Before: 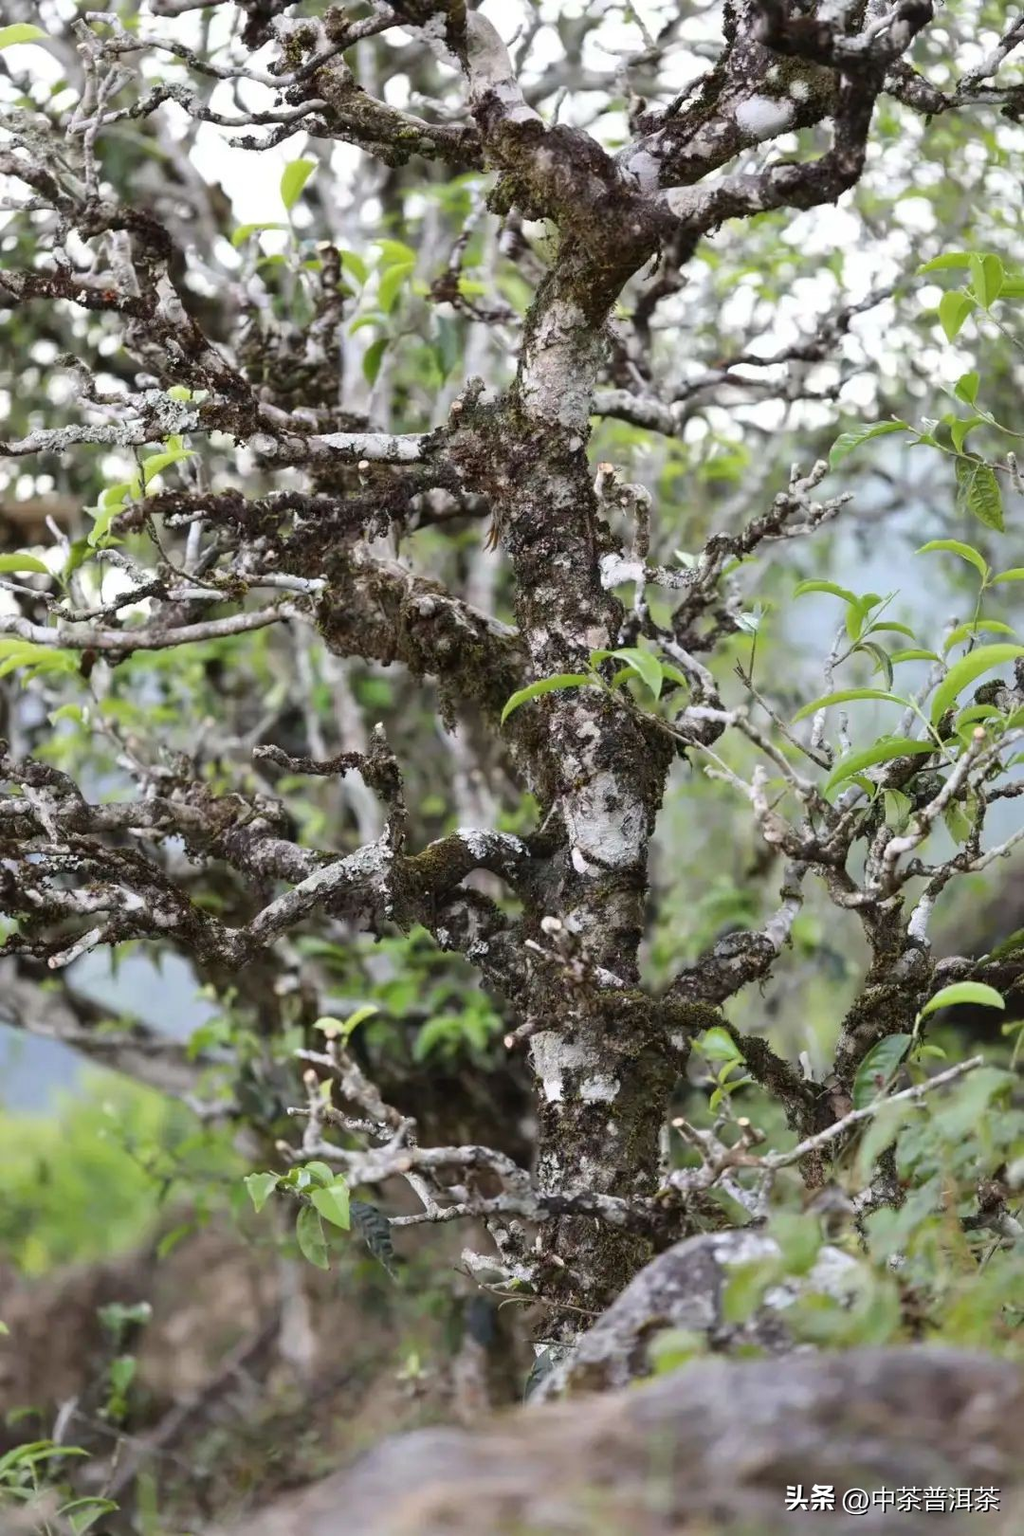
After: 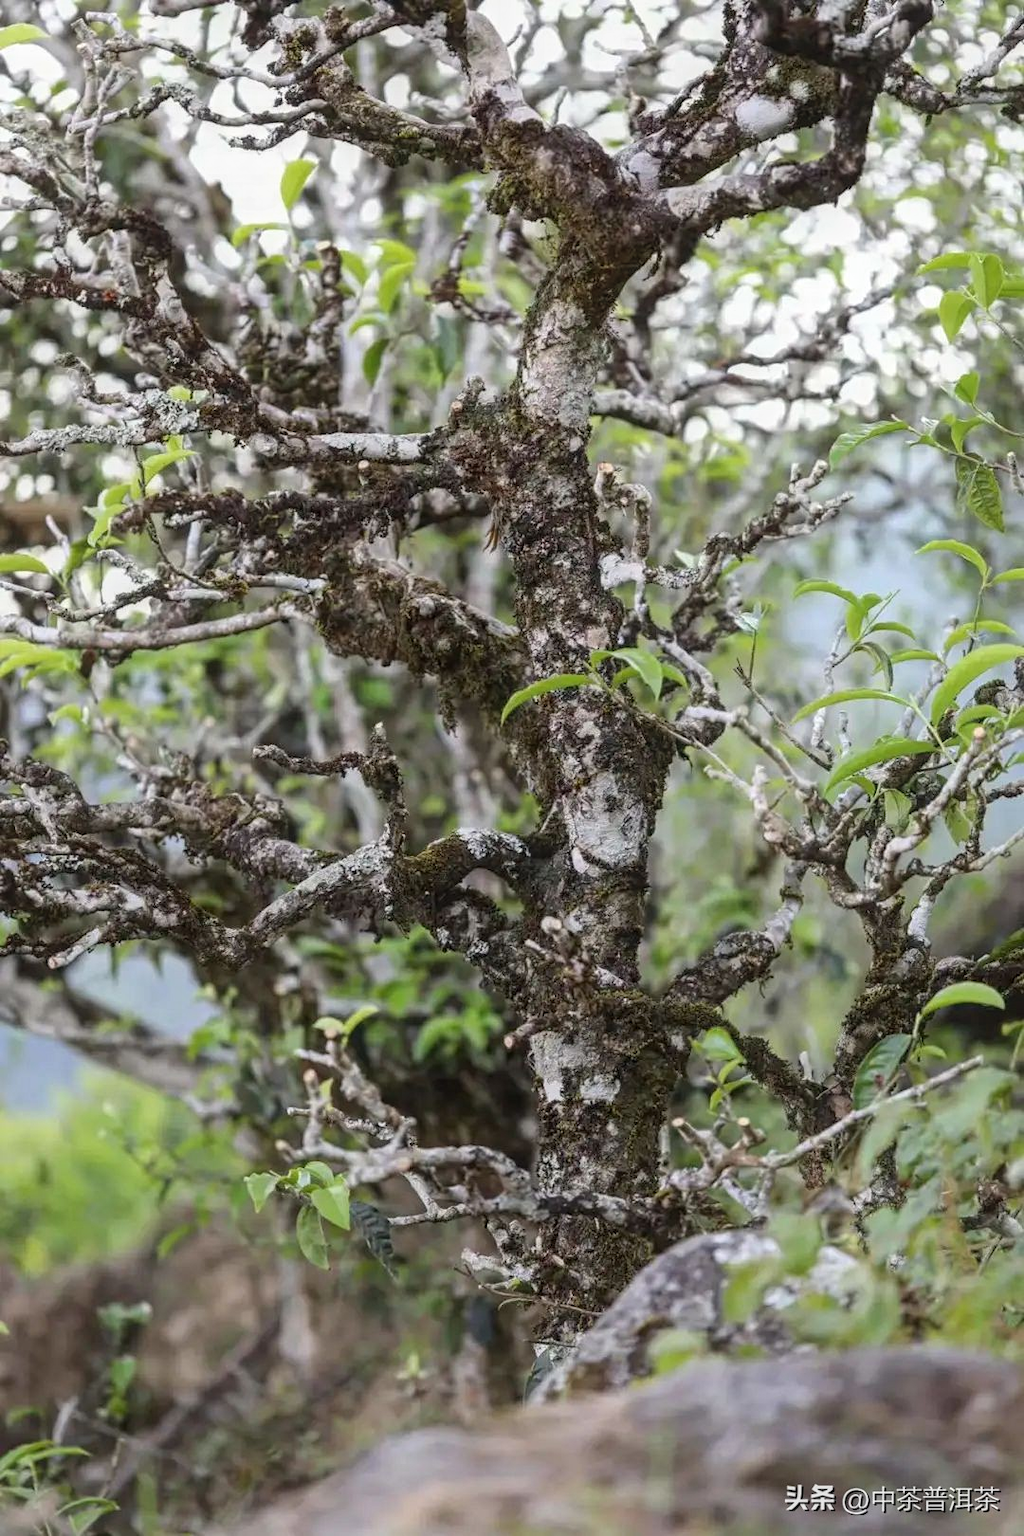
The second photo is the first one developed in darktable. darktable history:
local contrast: detail 130%
contrast equalizer: y [[0.439, 0.44, 0.442, 0.457, 0.493, 0.498], [0.5 ×6], [0.5 ×6], [0 ×6], [0 ×6]]
